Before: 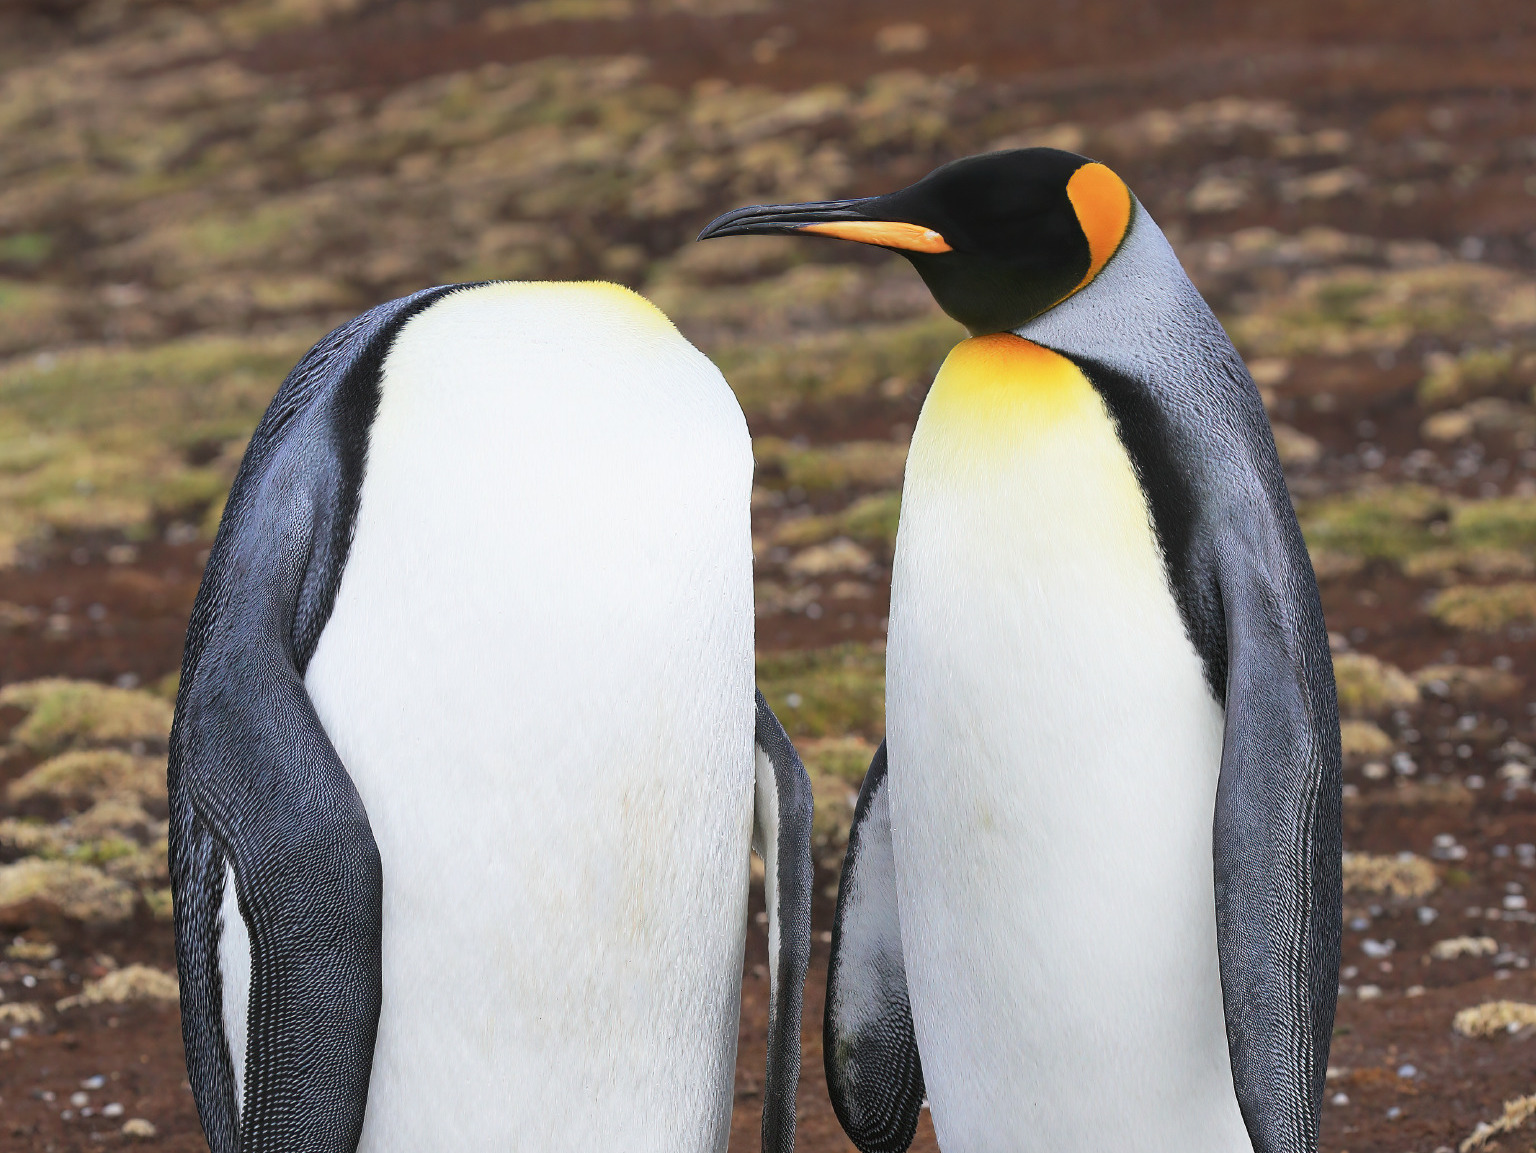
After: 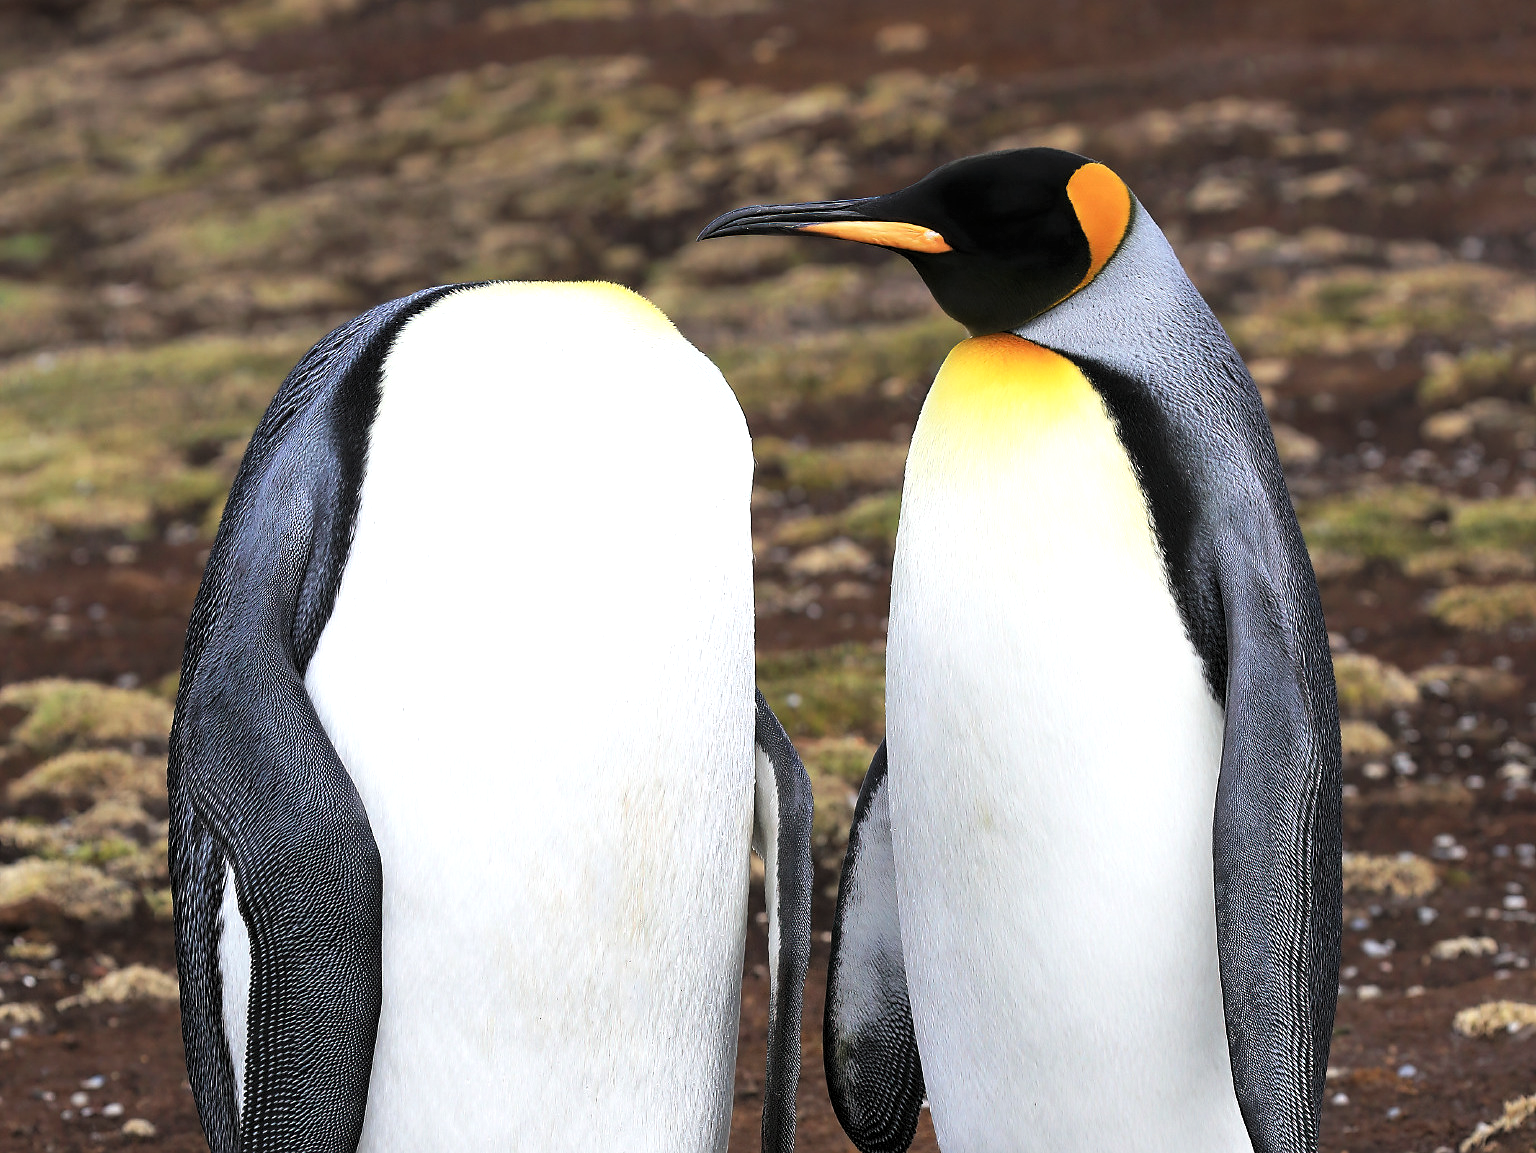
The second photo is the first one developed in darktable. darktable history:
sharpen: radius 1, threshold 1
levels: levels [0.052, 0.496, 0.908]
